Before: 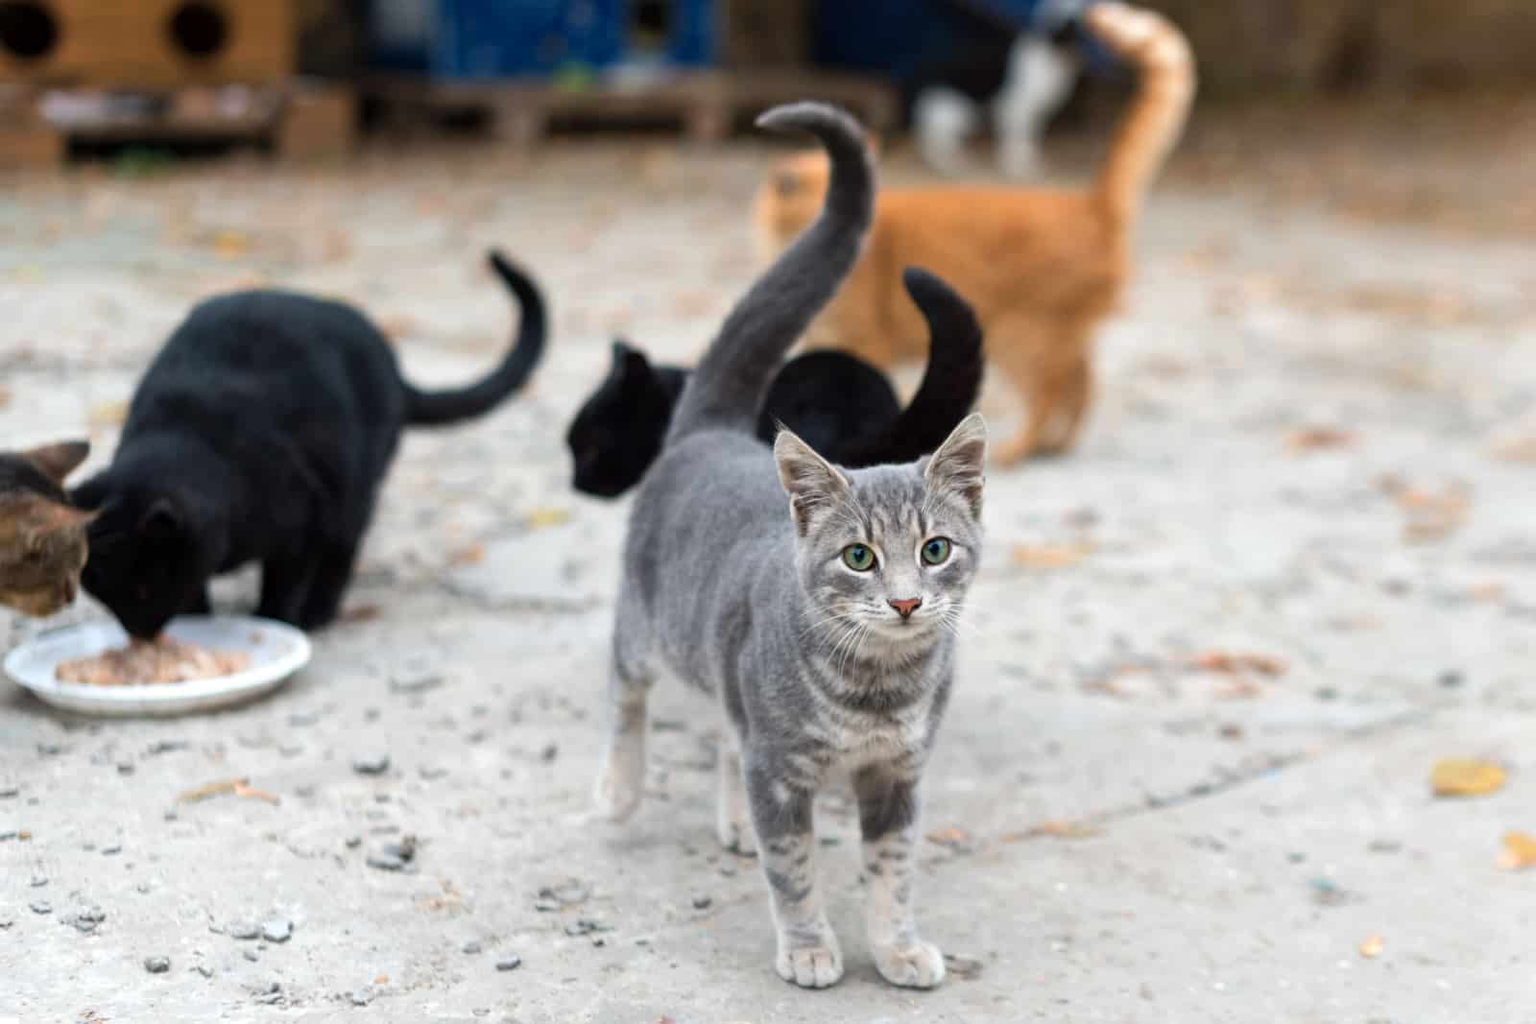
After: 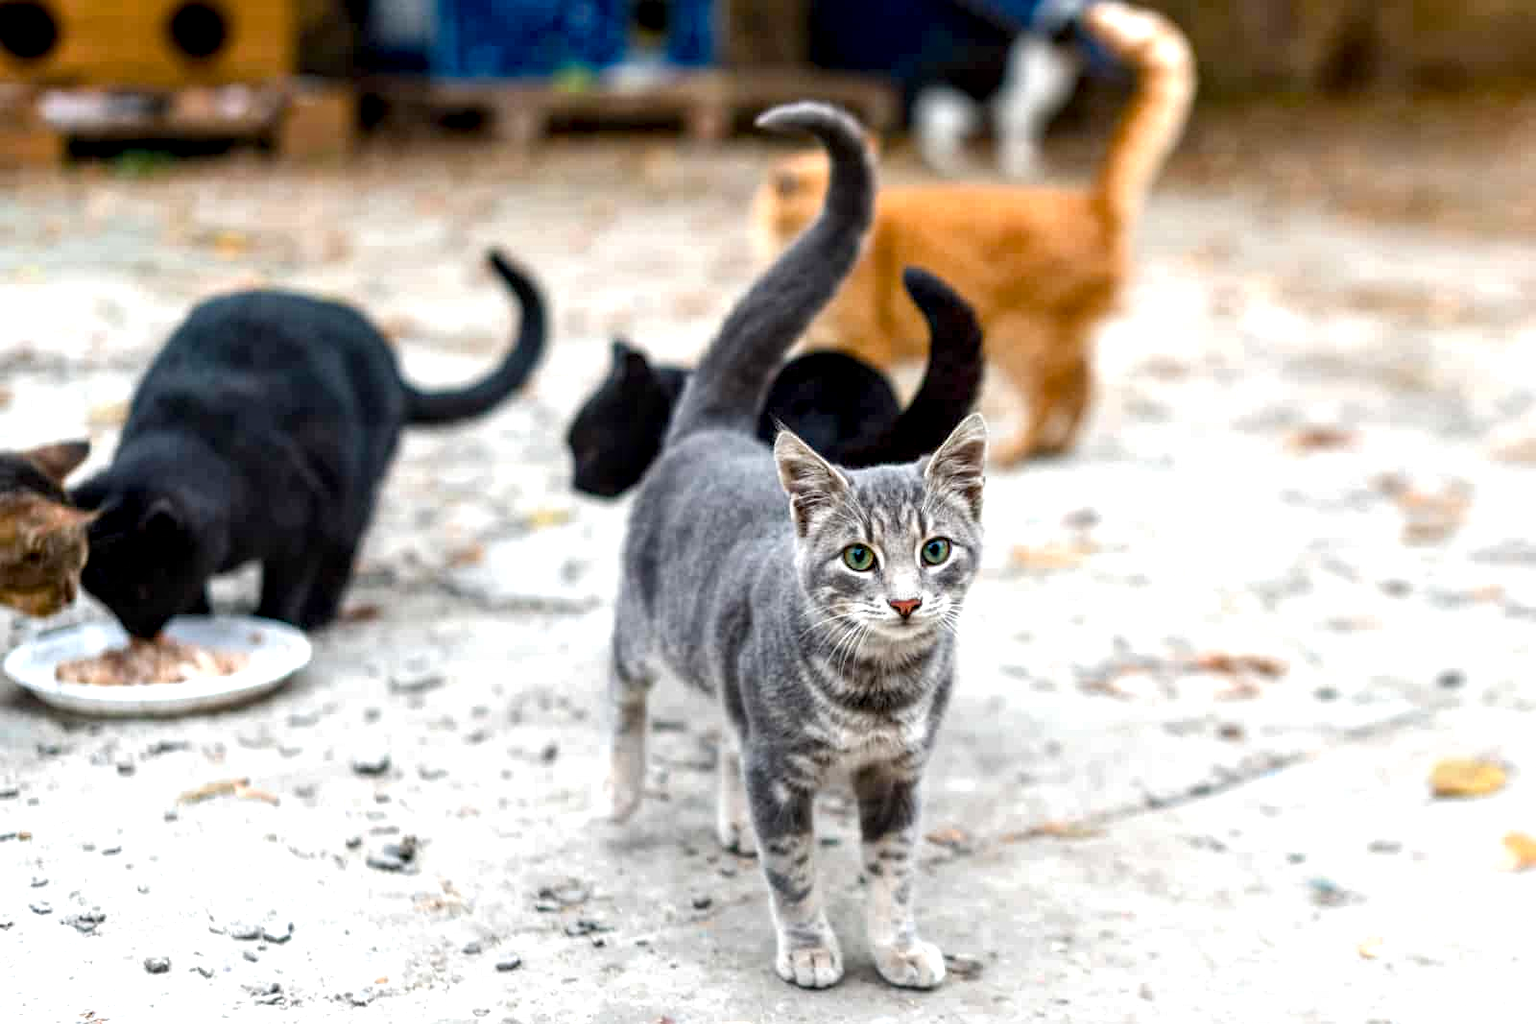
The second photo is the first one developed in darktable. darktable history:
color balance rgb: perceptual saturation grading › global saturation 20%, perceptual saturation grading › highlights -25.815%, perceptual saturation grading › shadows 49.828%, perceptual brilliance grading › global brilliance 10.659%
local contrast: detail 160%
